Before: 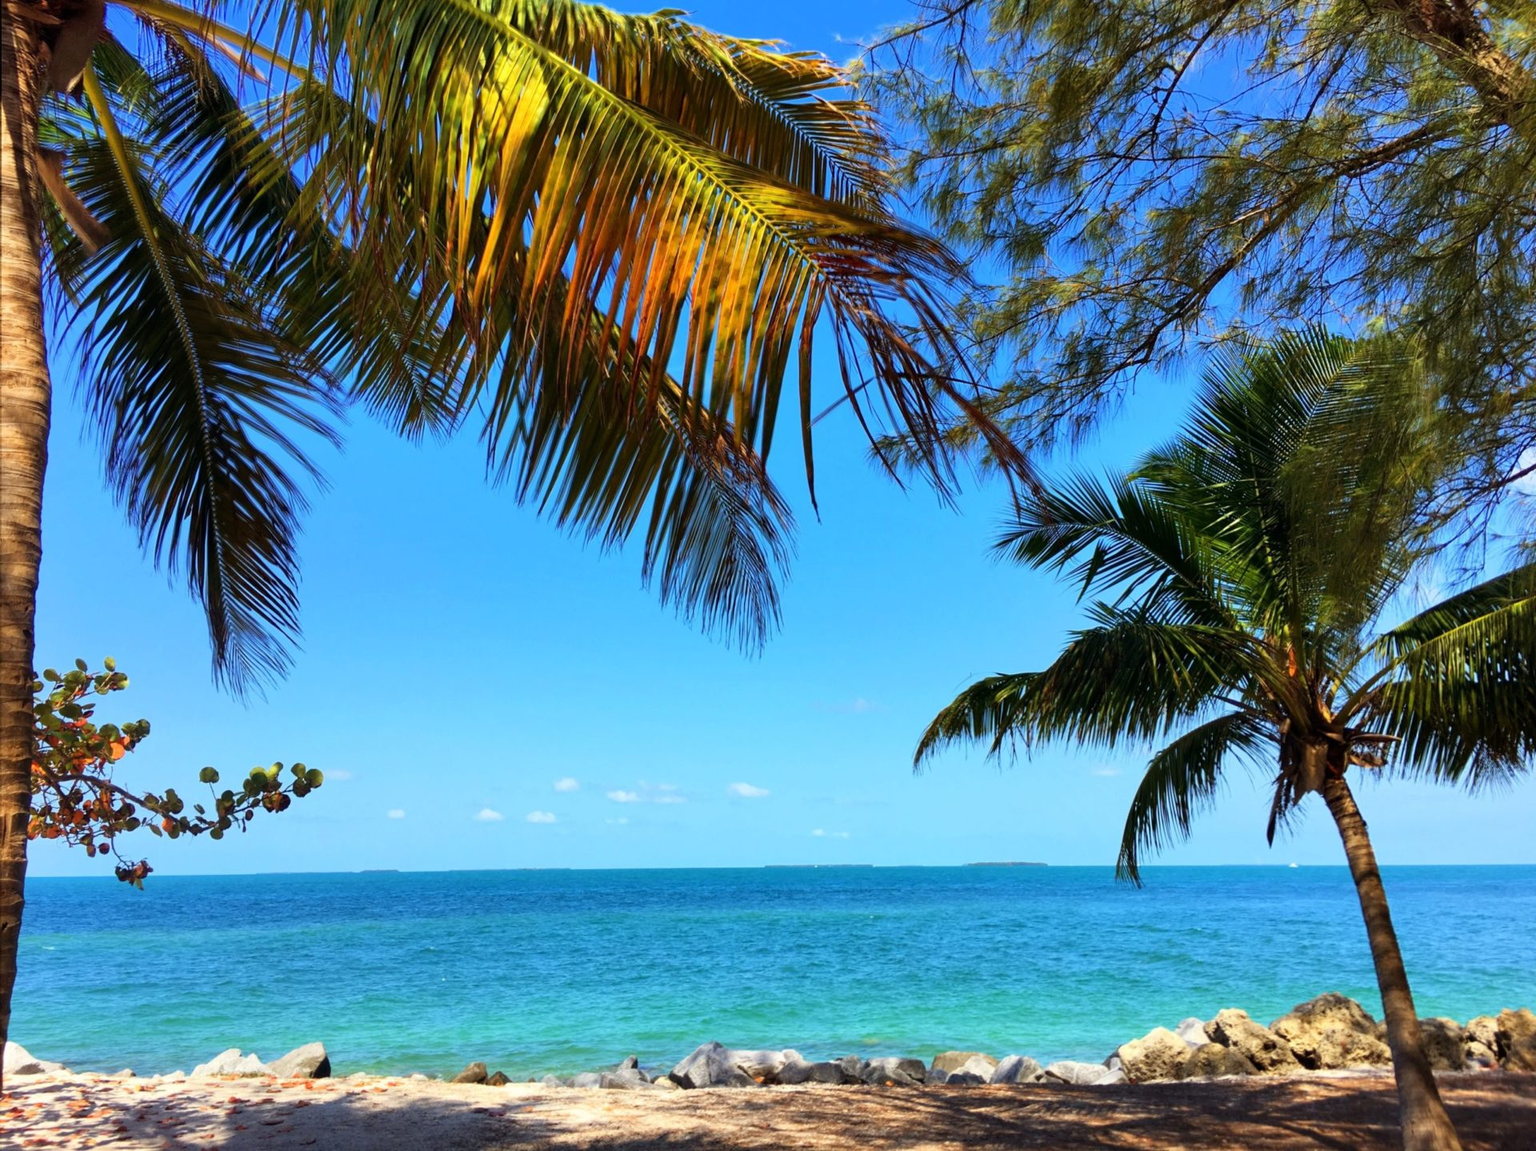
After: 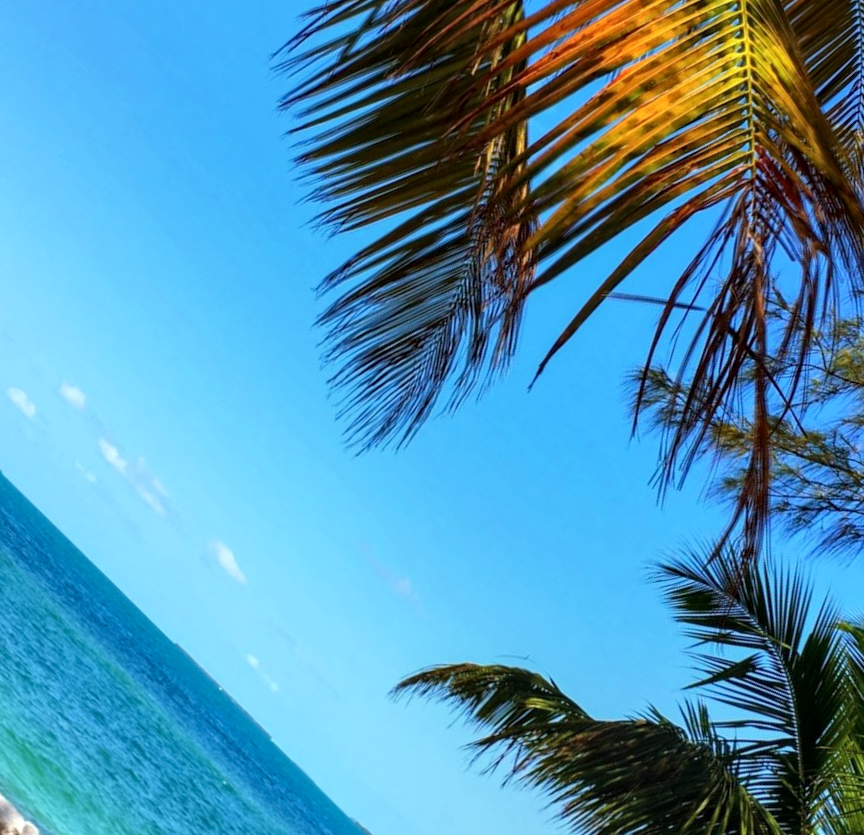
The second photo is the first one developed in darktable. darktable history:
crop and rotate: angle -45.24°, top 16.531%, right 0.913%, bottom 11.704%
local contrast: on, module defaults
